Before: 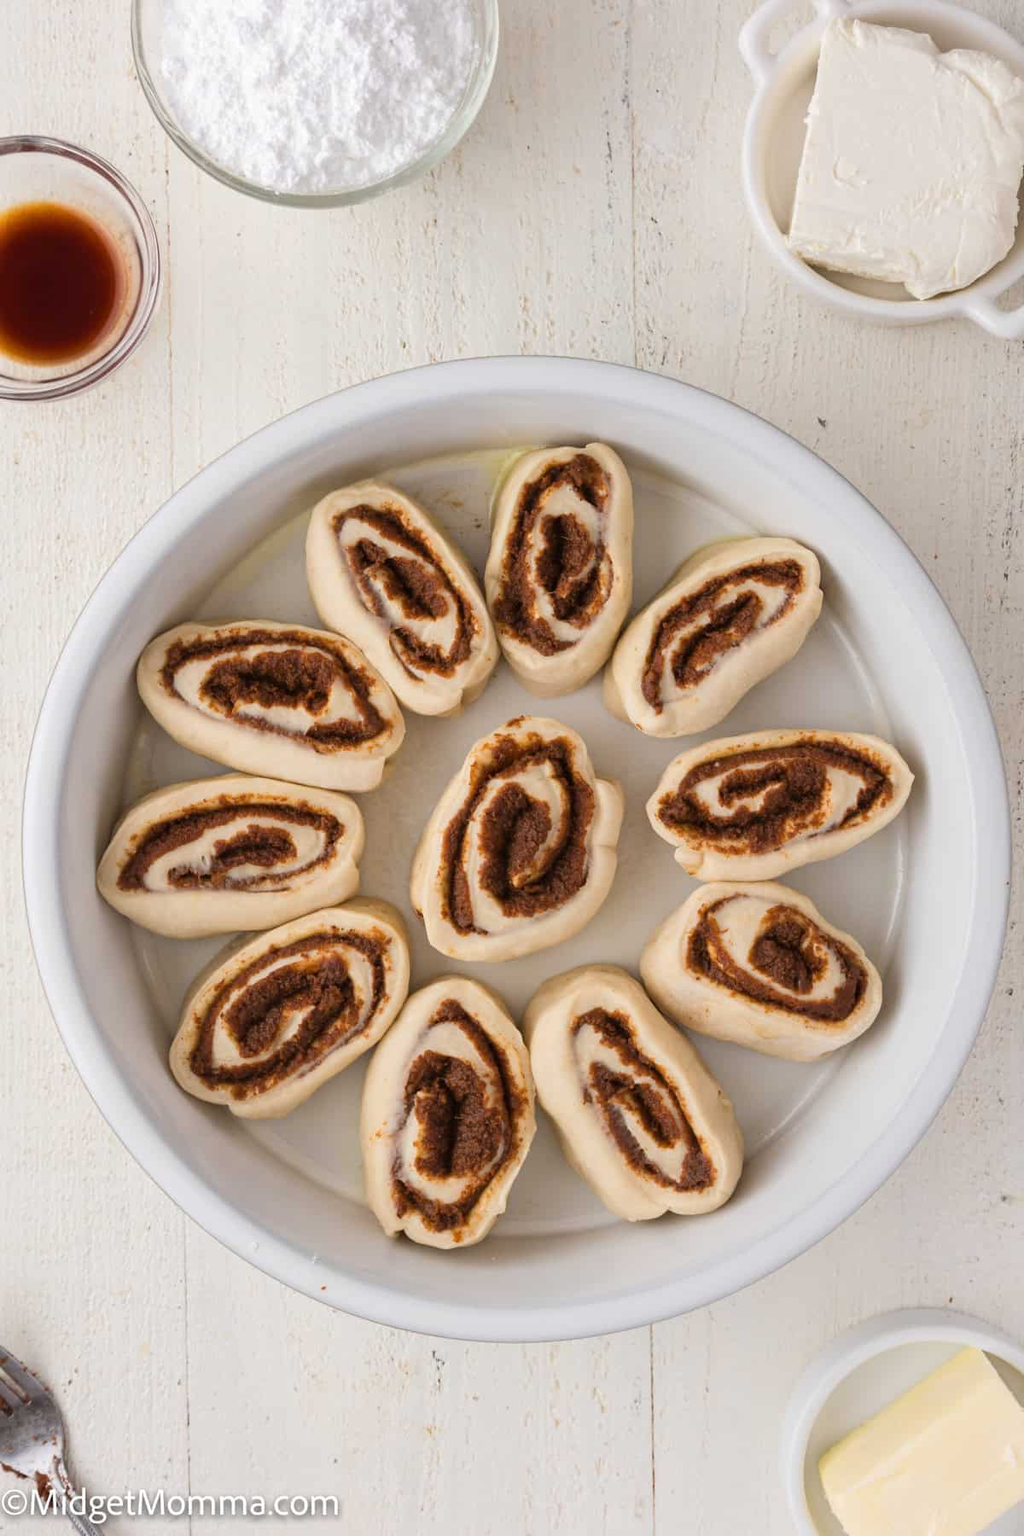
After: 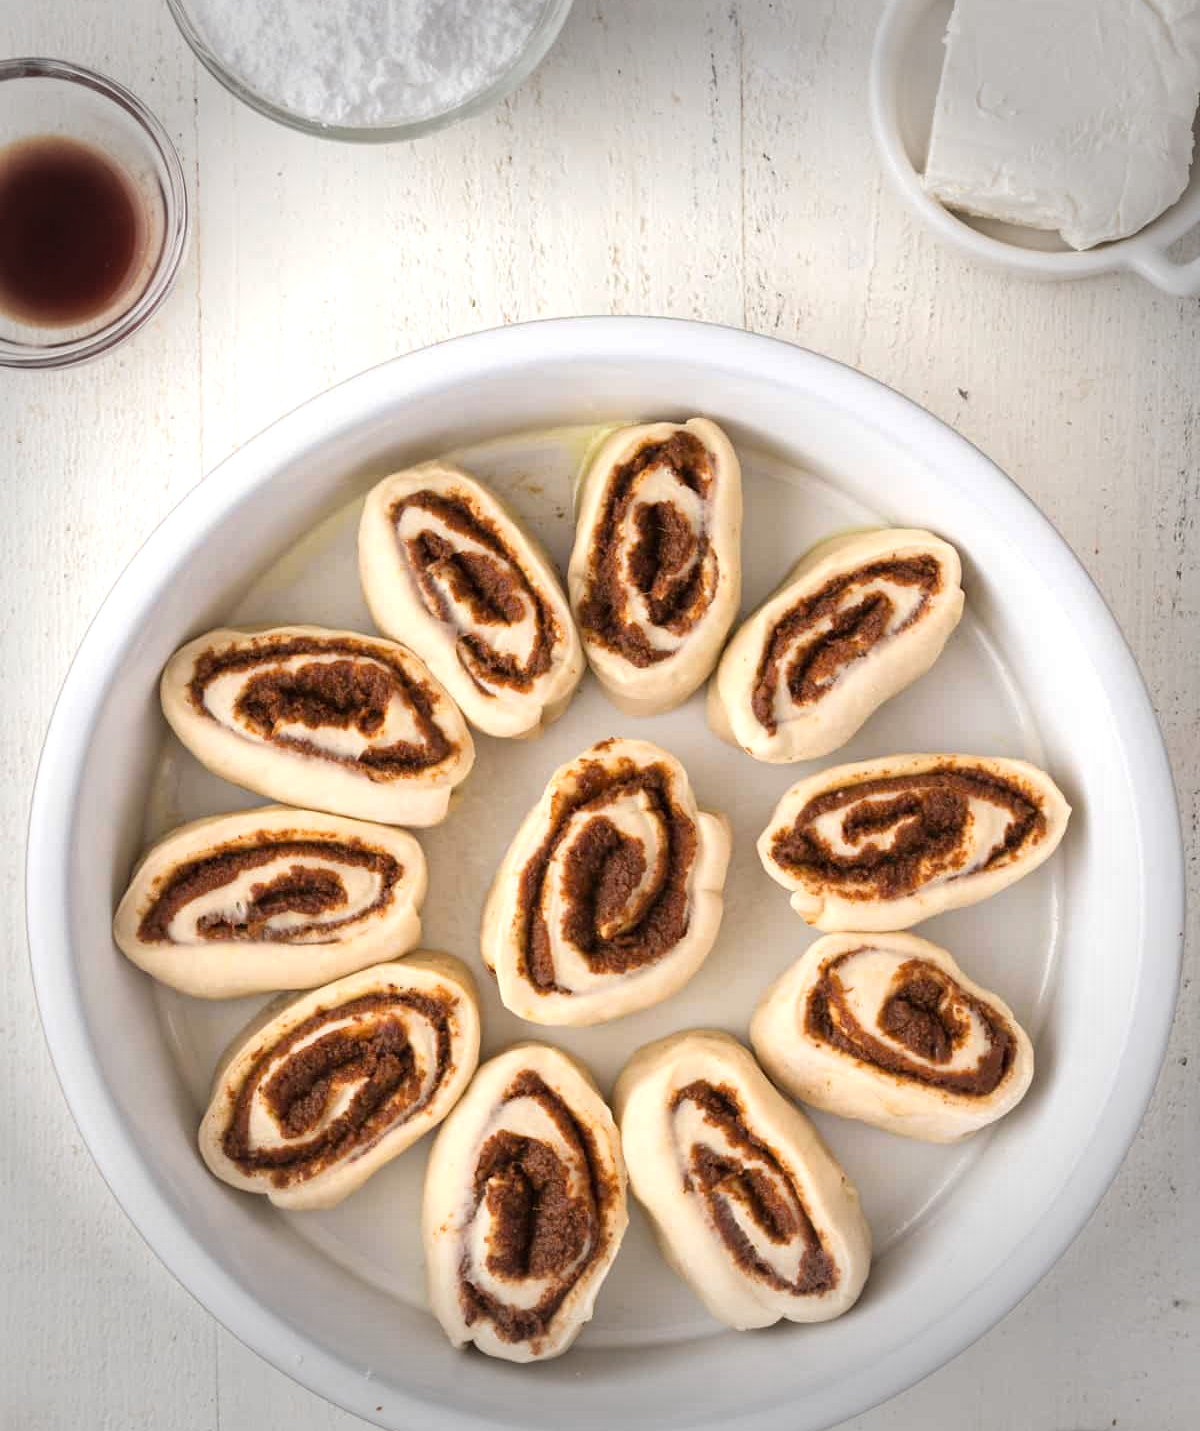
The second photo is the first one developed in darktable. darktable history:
exposure: black level correction 0.001, exposure 0.498 EV, compensate exposure bias true, compensate highlight preservation false
vignetting: fall-off start 68.47%, fall-off radius 28.95%, width/height ratio 0.994, shape 0.838, unbound false
crop and rotate: top 5.661%, bottom 14.801%
